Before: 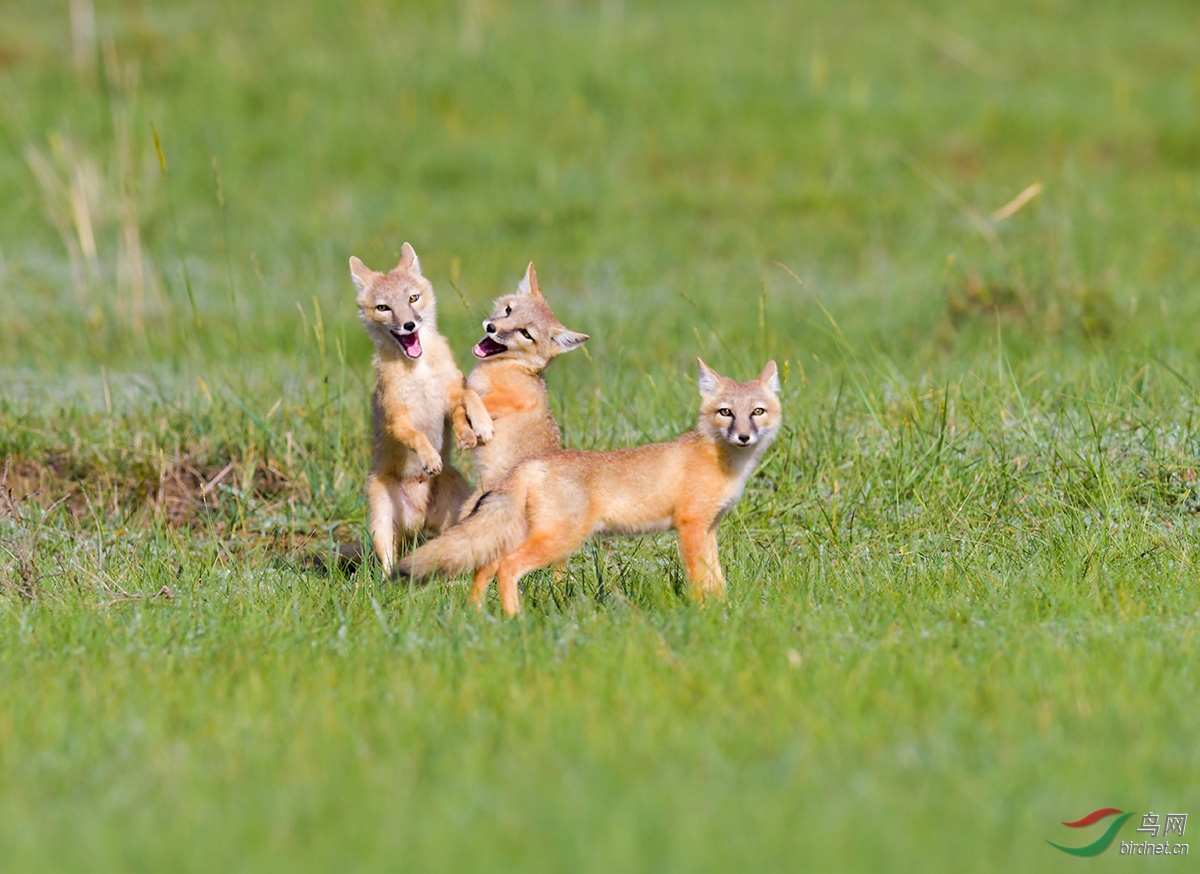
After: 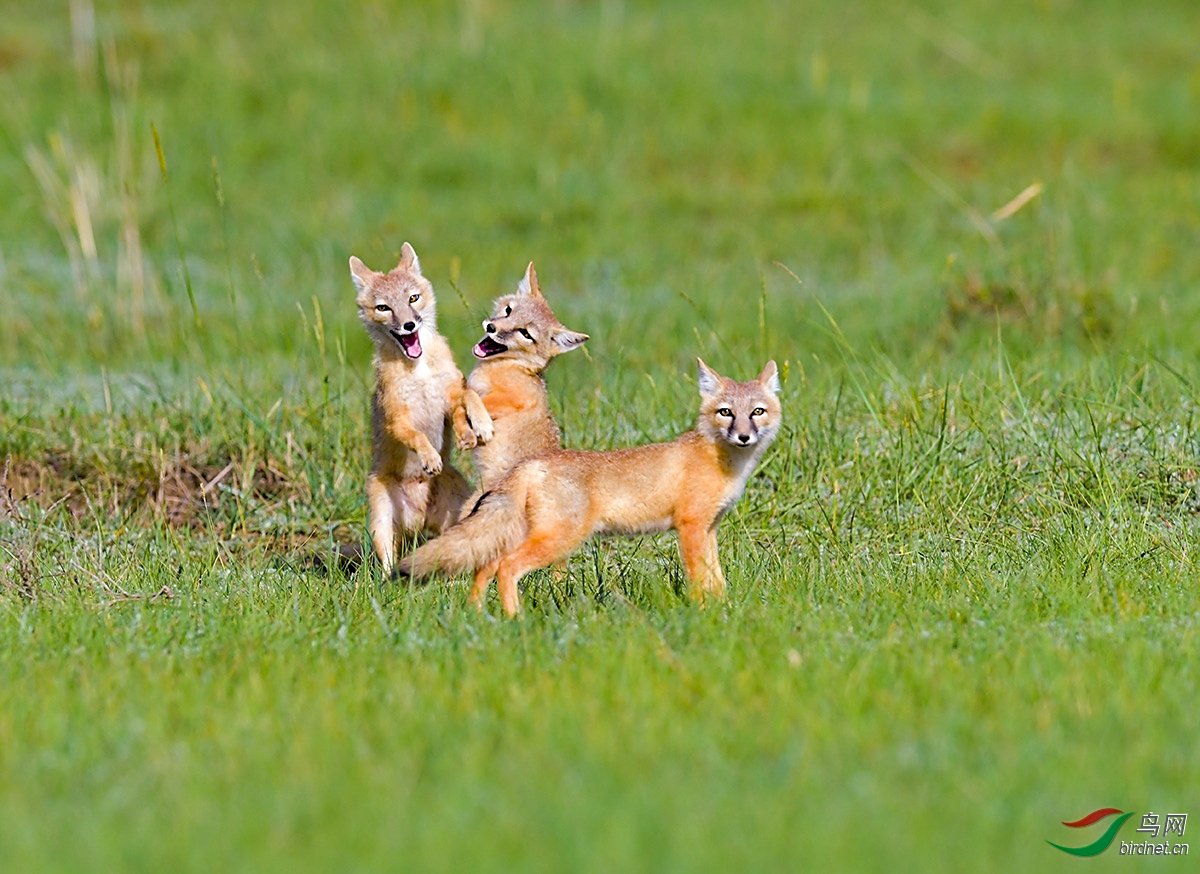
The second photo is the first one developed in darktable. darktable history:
sharpen: on, module defaults
haze removal: strength 0.29, distance 0.25, compatibility mode true, adaptive false
